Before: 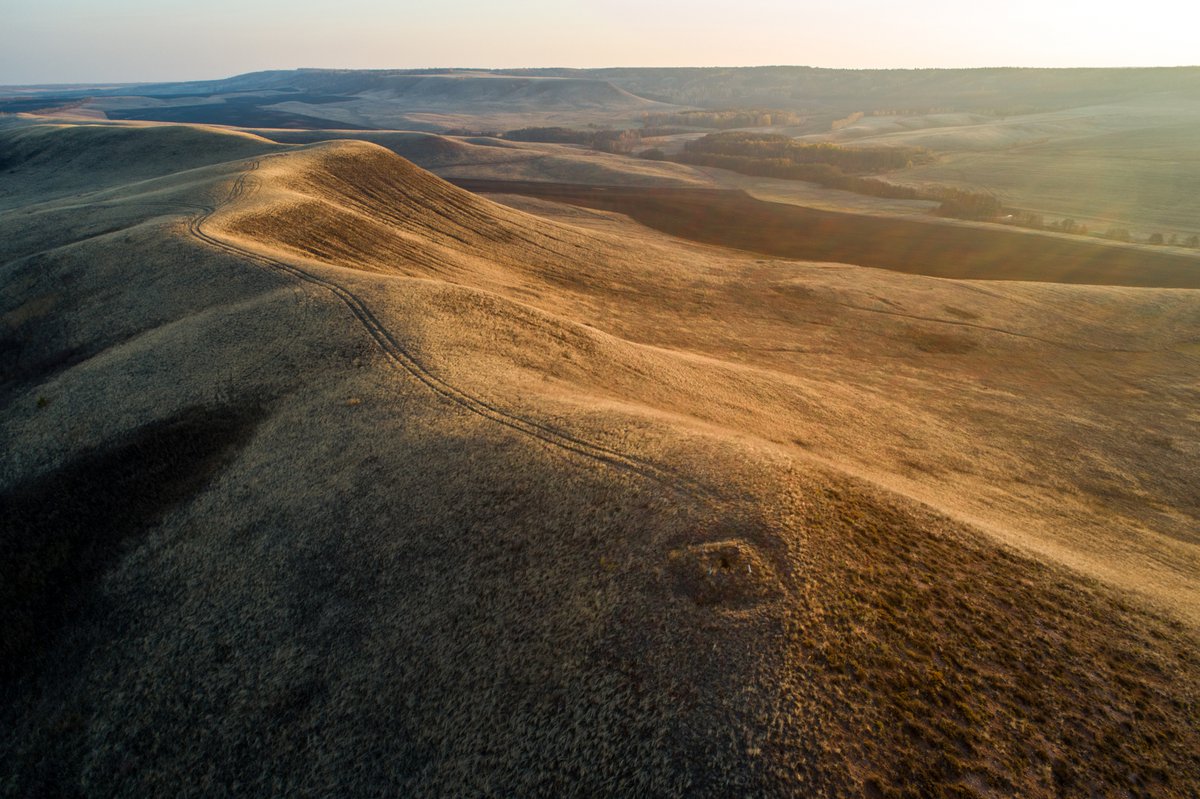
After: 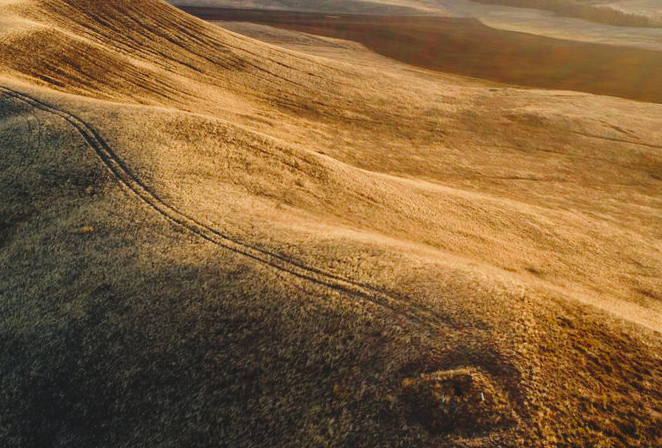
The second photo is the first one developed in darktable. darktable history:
crop and rotate: left 22.321%, top 21.576%, right 22.479%, bottom 22.313%
tone curve: curves: ch0 [(0, 0) (0.003, 0.074) (0.011, 0.079) (0.025, 0.083) (0.044, 0.095) (0.069, 0.097) (0.1, 0.11) (0.136, 0.131) (0.177, 0.159) (0.224, 0.209) (0.277, 0.279) (0.335, 0.367) (0.399, 0.455) (0.468, 0.538) (0.543, 0.621) (0.623, 0.699) (0.709, 0.782) (0.801, 0.848) (0.898, 0.924) (1, 1)], preserve colors none
